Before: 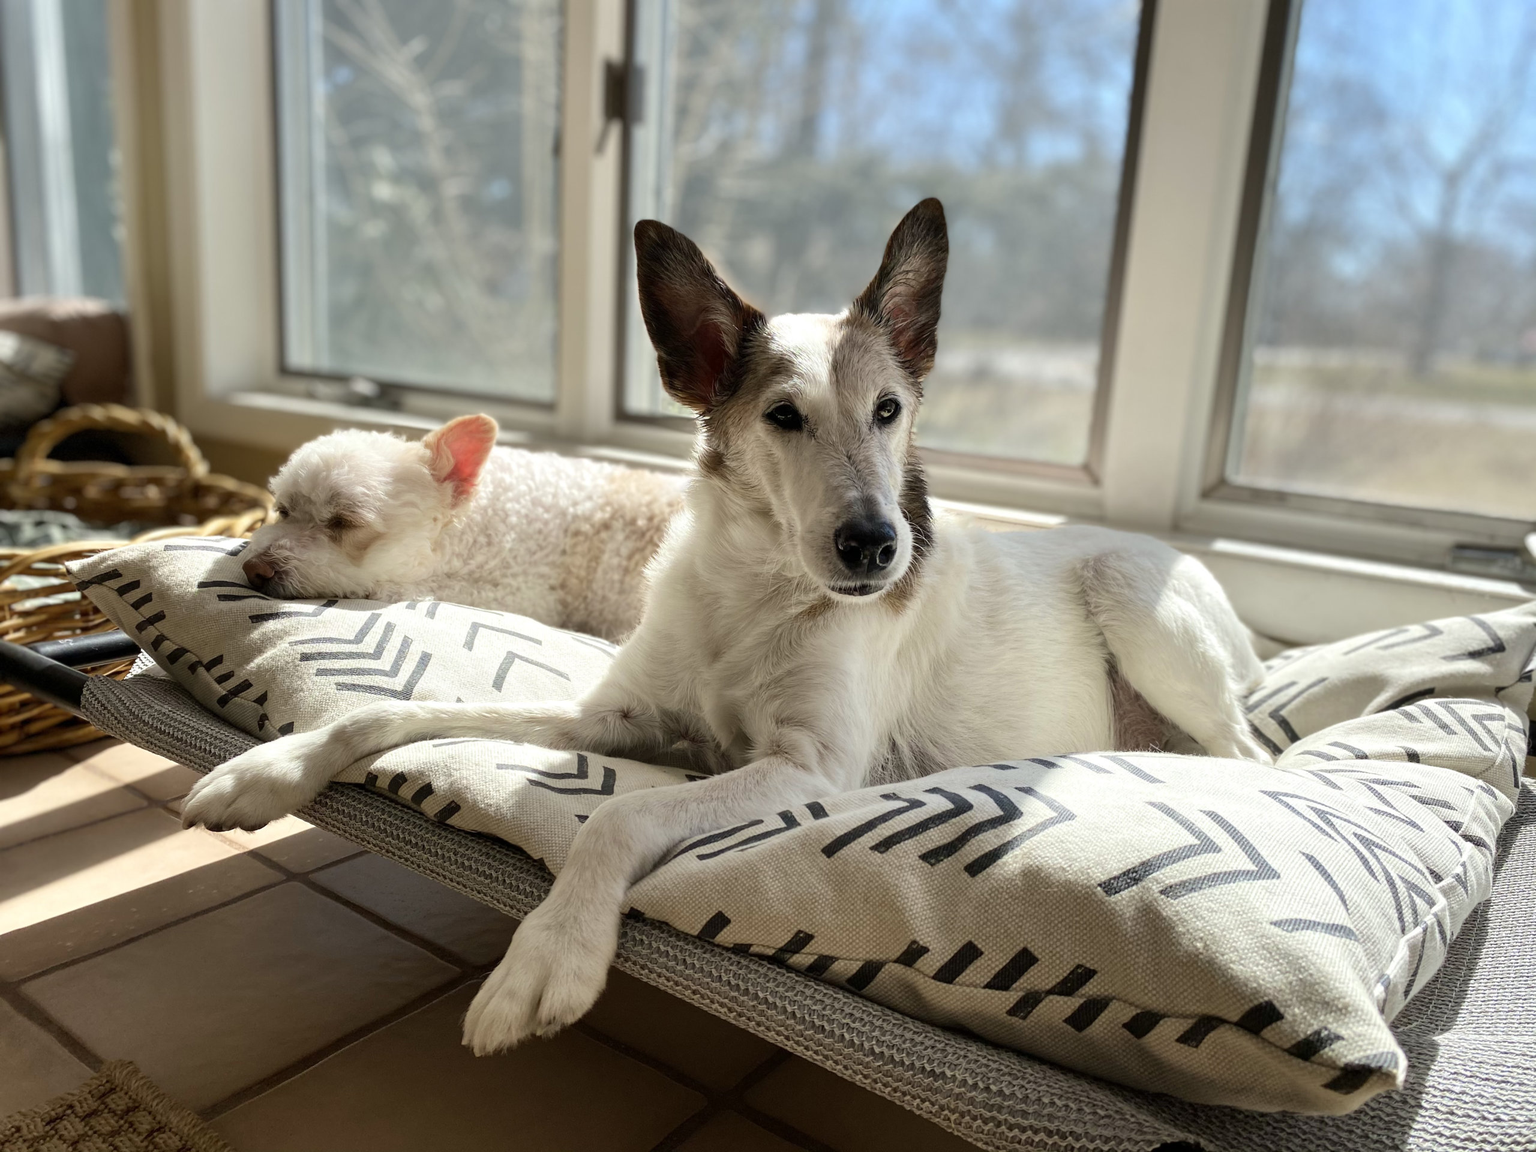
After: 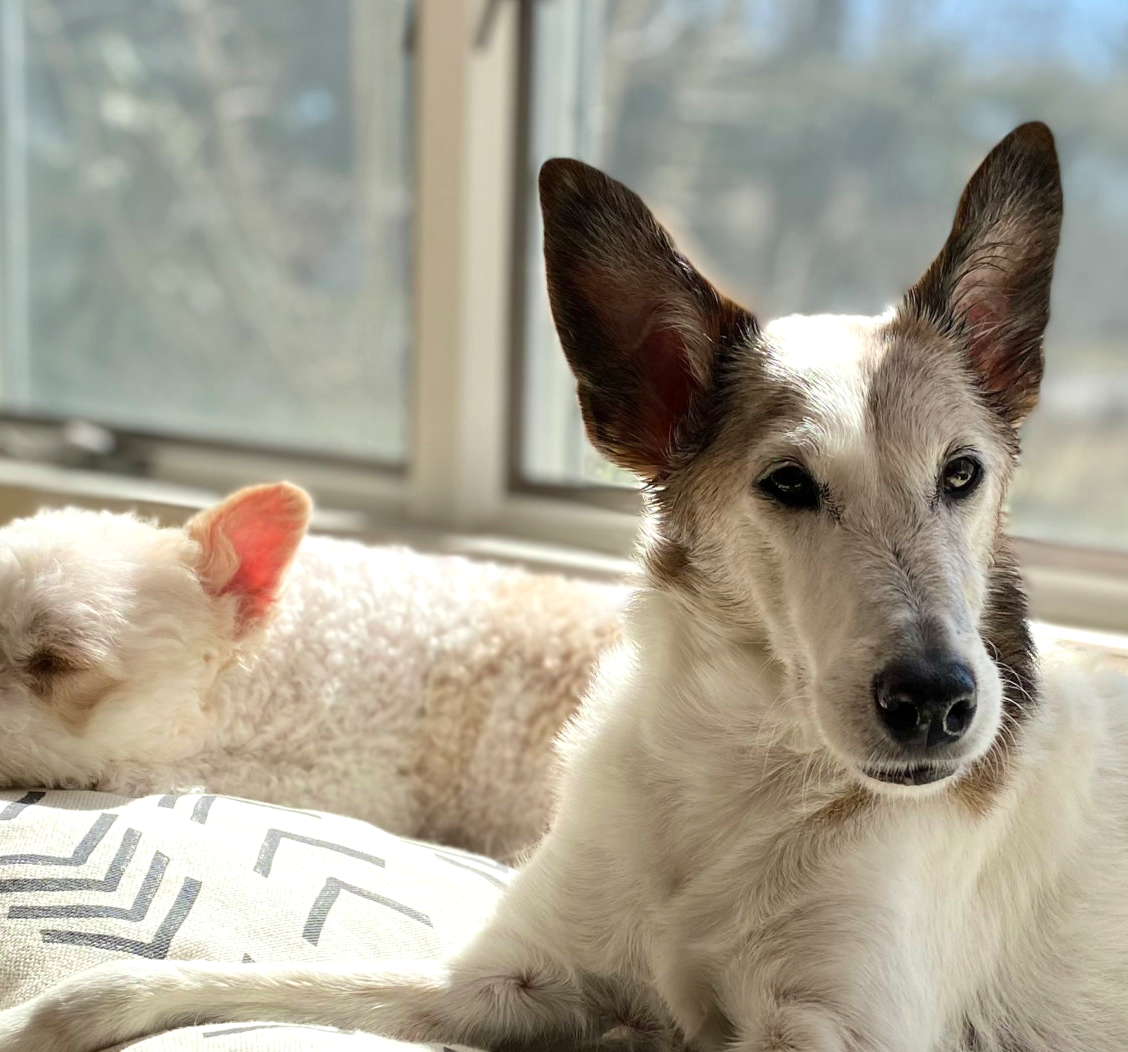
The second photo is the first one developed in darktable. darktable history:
exposure: exposure 0.128 EV, compensate highlight preservation false
crop: left 20.248%, top 10.86%, right 35.675%, bottom 34.321%
